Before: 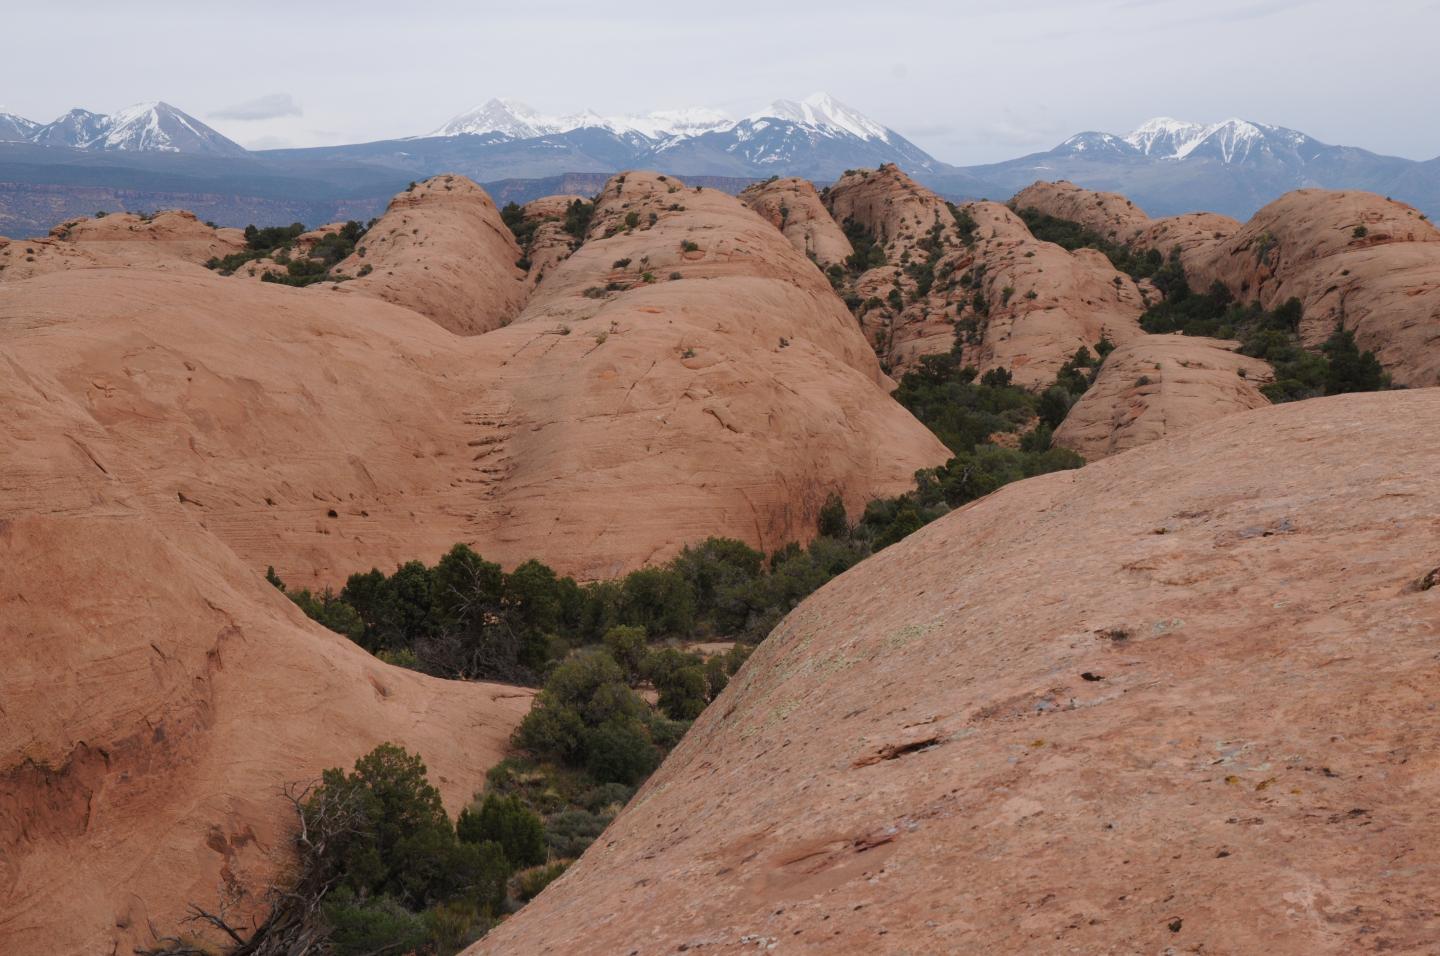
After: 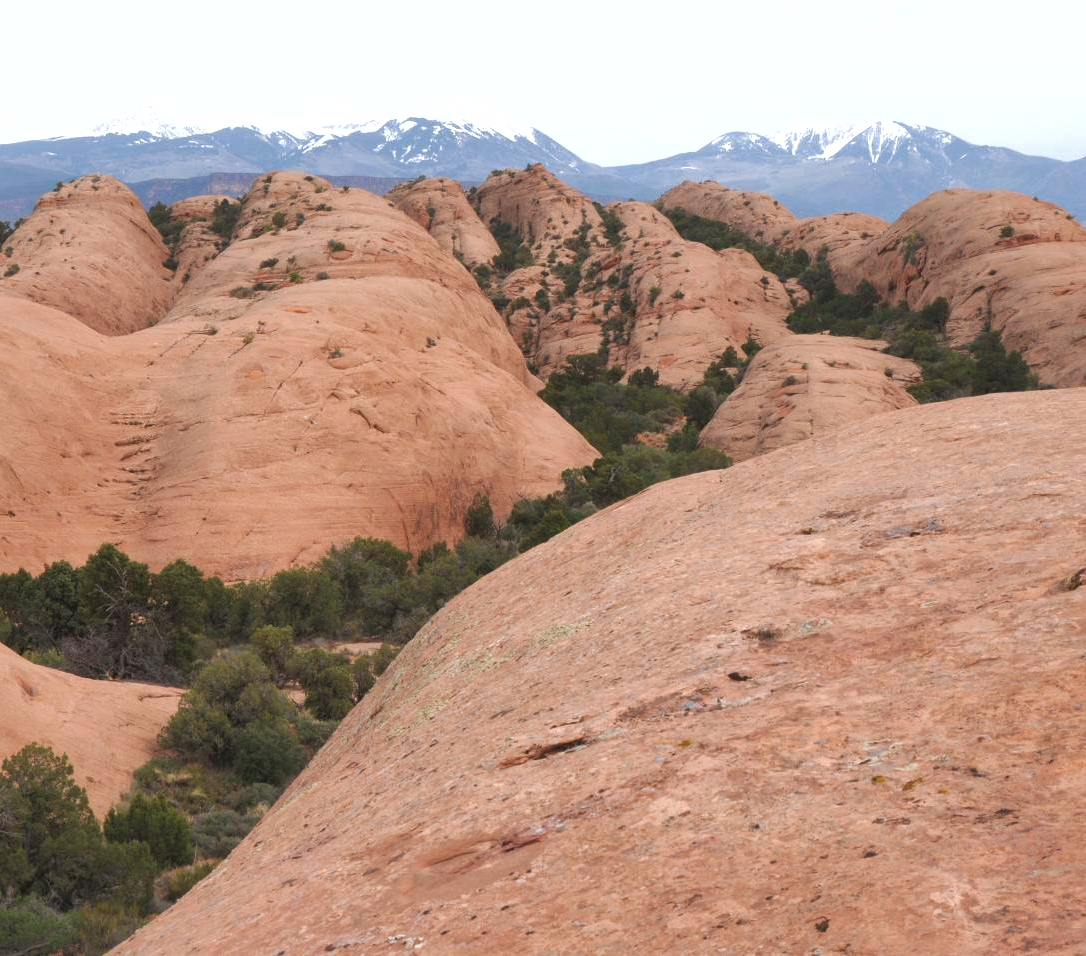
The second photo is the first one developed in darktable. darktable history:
crop and rotate: left 24.575%
exposure: black level correction 0, exposure 0.898 EV, compensate exposure bias true, compensate highlight preservation false
shadows and highlights: highlights color adjustment 0.612%
